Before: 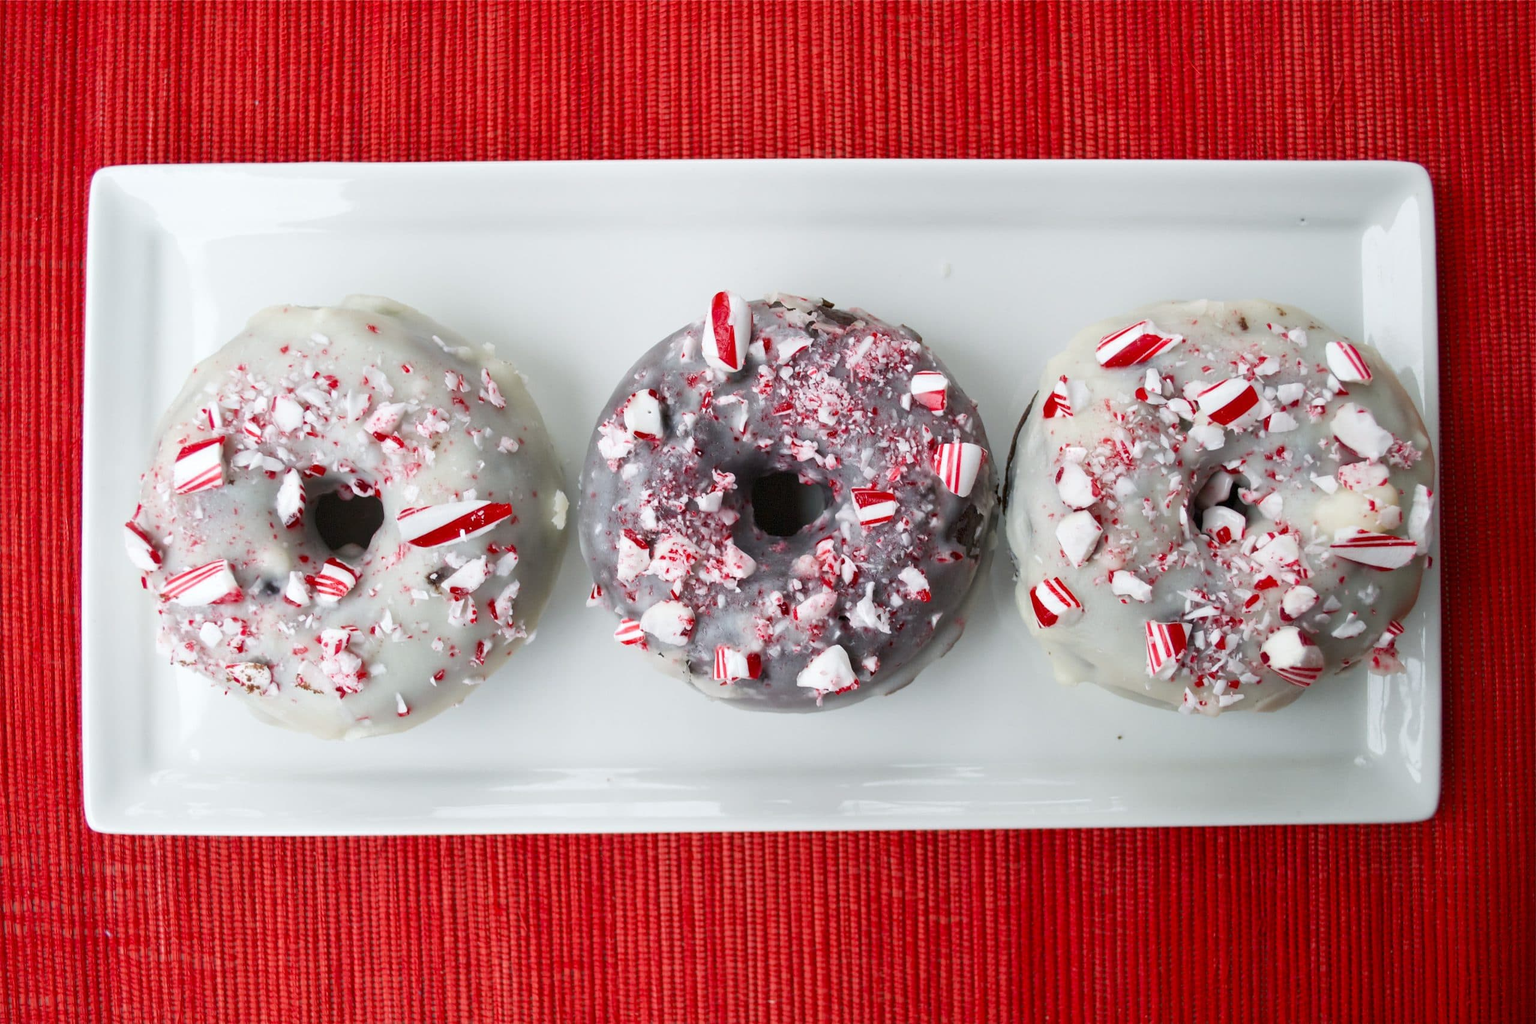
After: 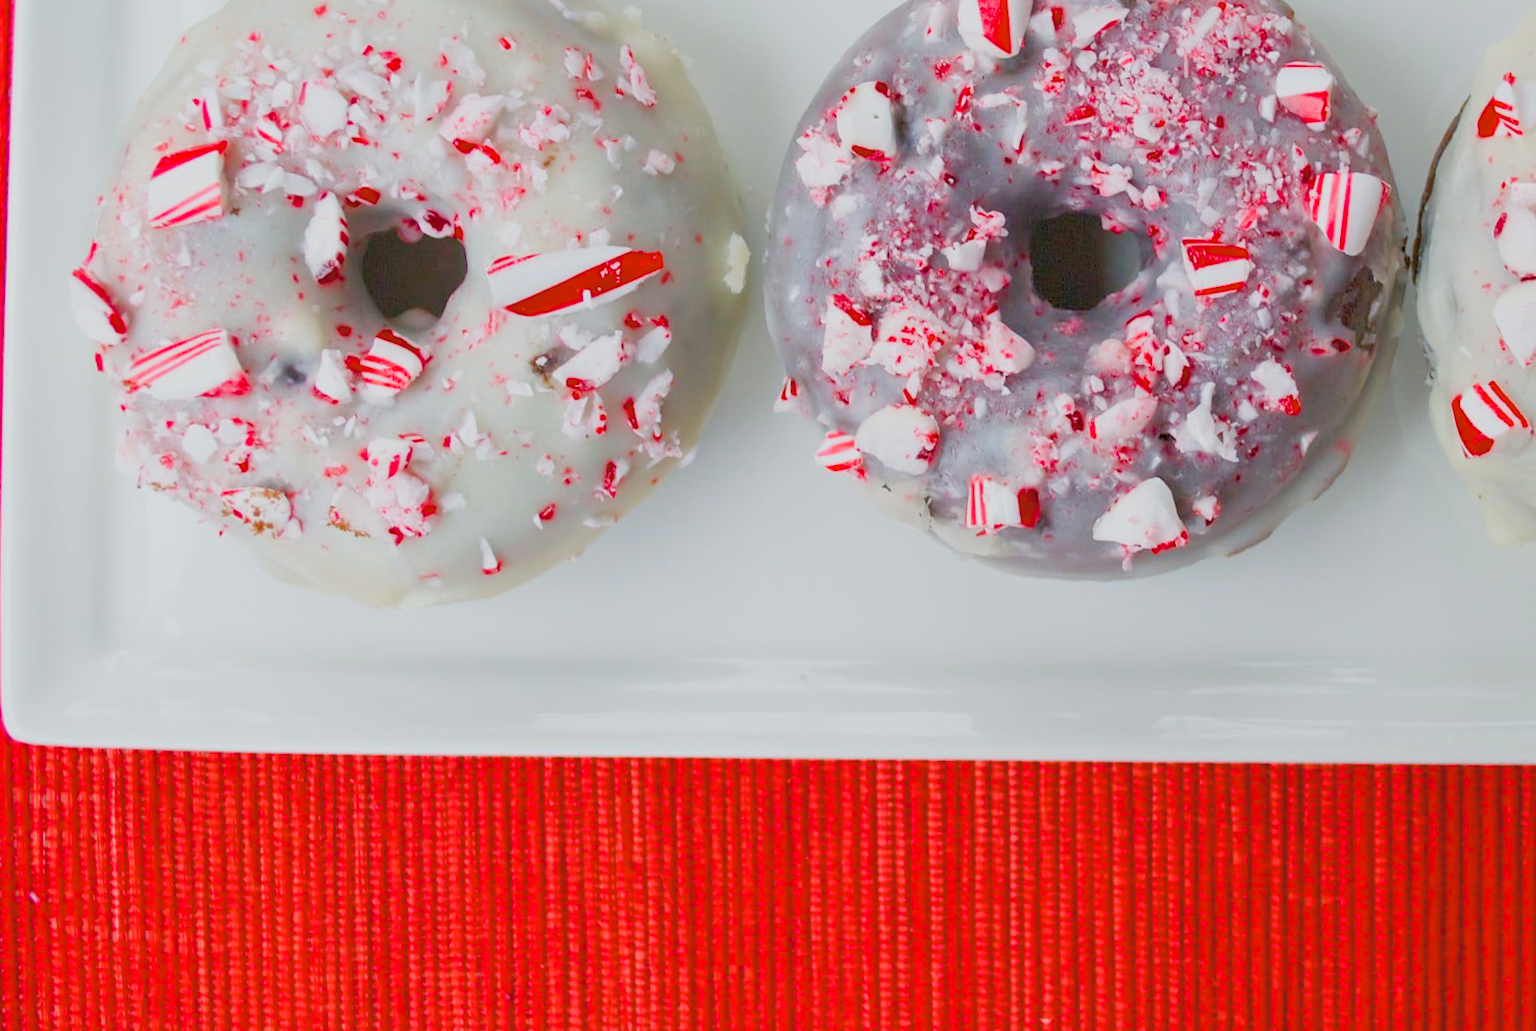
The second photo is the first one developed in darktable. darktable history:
crop and rotate: angle -1.1°, left 3.793%, top 32.106%, right 28.825%
contrast brightness saturation: brightness 0.141
color balance rgb: perceptual saturation grading › global saturation 34.787%, perceptual saturation grading › highlights -29.821%, perceptual saturation grading › shadows 36.121%, global vibrance 24.057%, contrast -24.954%
